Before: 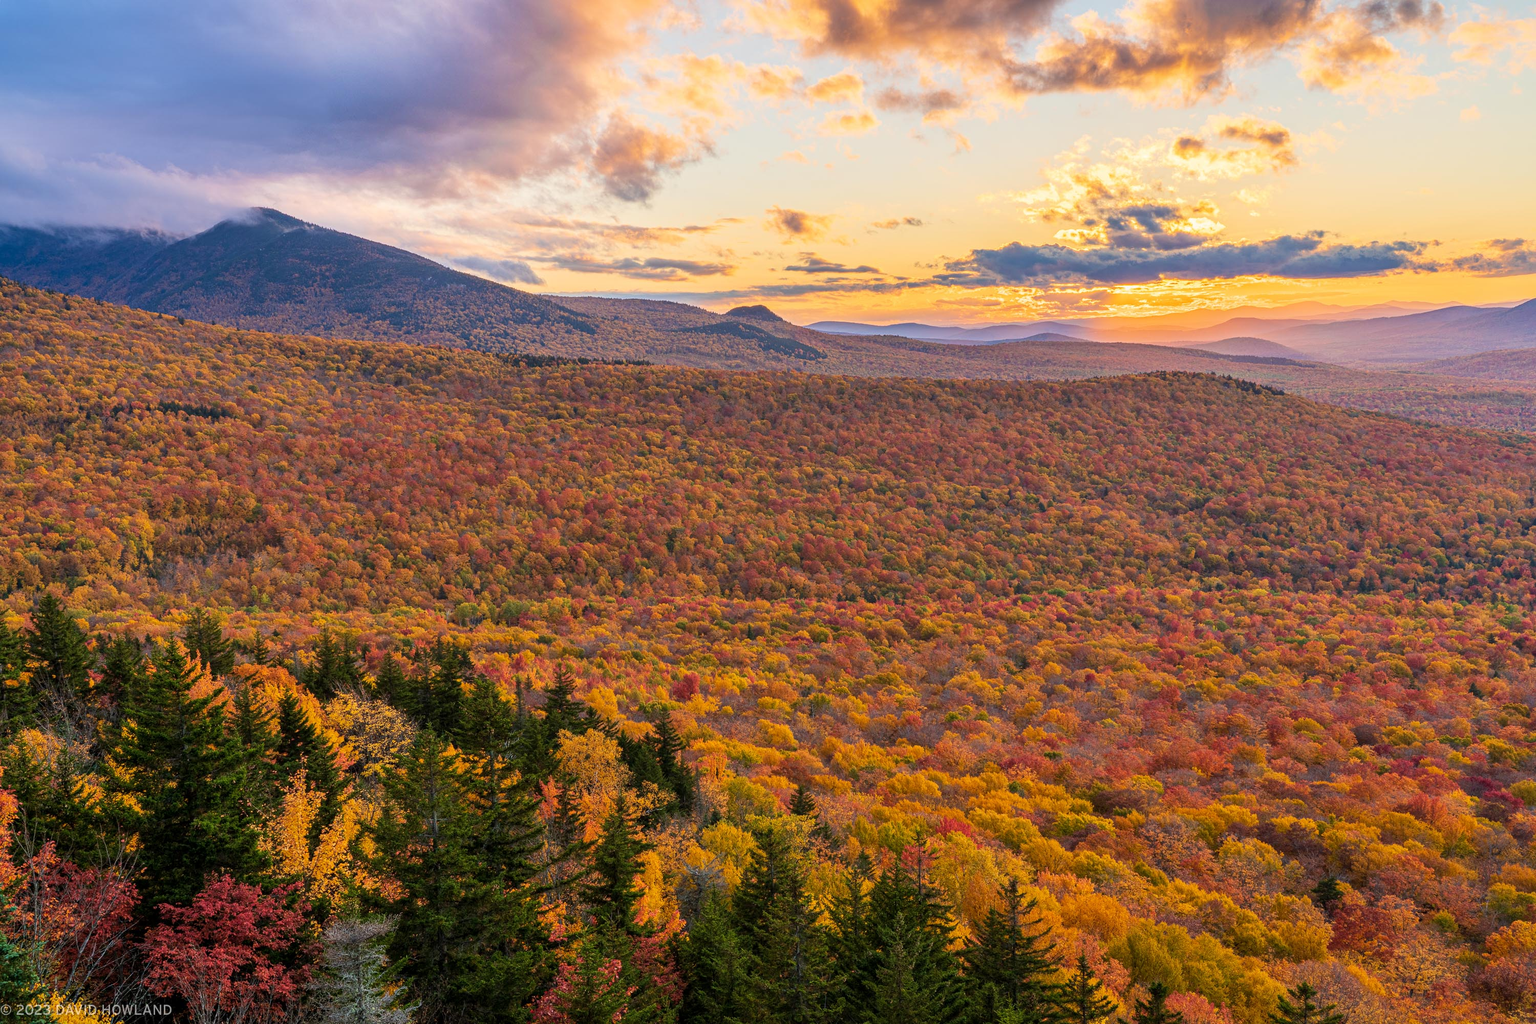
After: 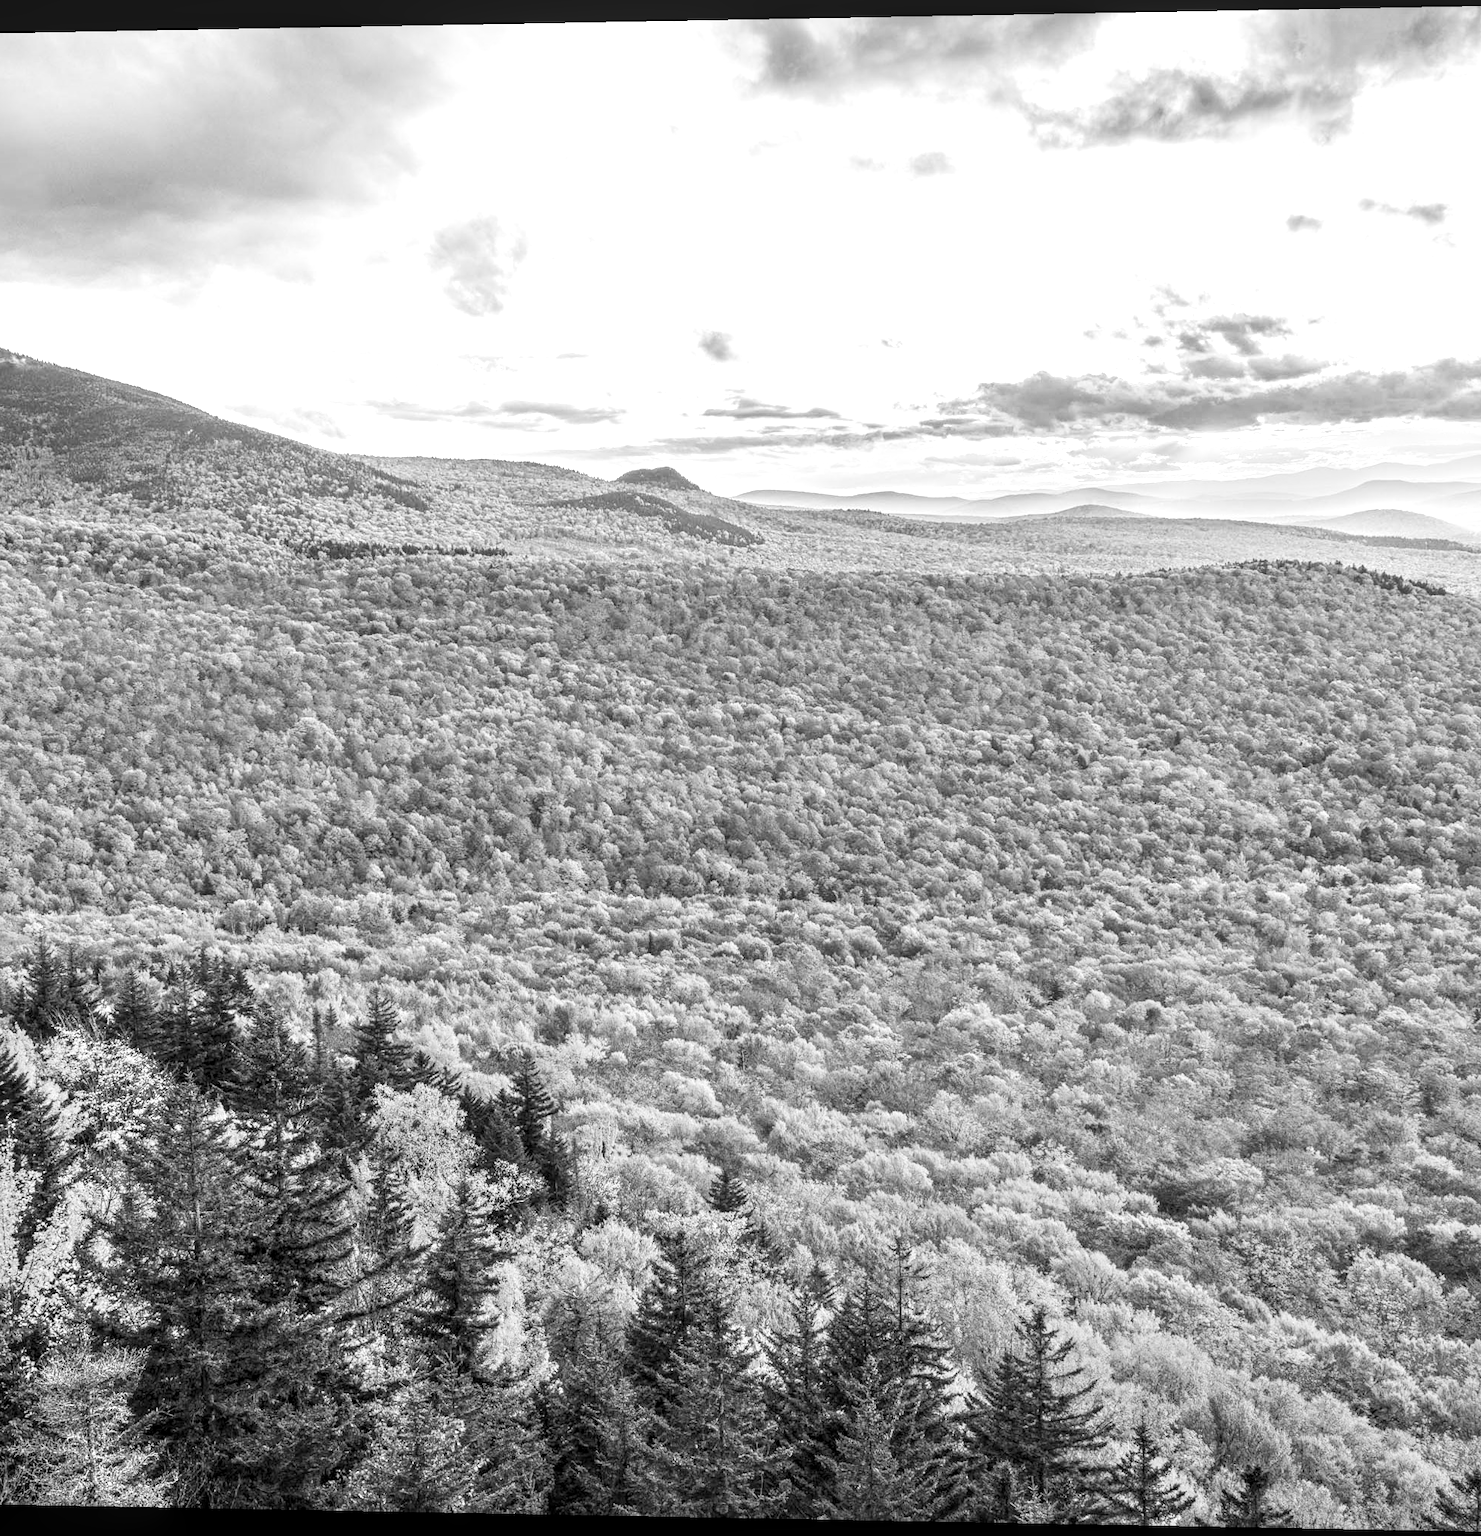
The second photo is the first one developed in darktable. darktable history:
crop and rotate: left 18.442%, right 15.508%
monochrome: on, module defaults
exposure: exposure 0.921 EV, compensate highlight preservation false
local contrast: on, module defaults
contrast brightness saturation: contrast 0.2, brightness 0.16, saturation 0.22
rotate and perspective: lens shift (horizontal) -0.055, automatic cropping off
color balance rgb: linear chroma grading › shadows 10%, linear chroma grading › highlights 10%, linear chroma grading › global chroma 15%, linear chroma grading › mid-tones 15%, perceptual saturation grading › global saturation 40%, perceptual saturation grading › highlights -25%, perceptual saturation grading › mid-tones 35%, perceptual saturation grading › shadows 35%, perceptual brilliance grading › global brilliance 11.29%, global vibrance 11.29%
